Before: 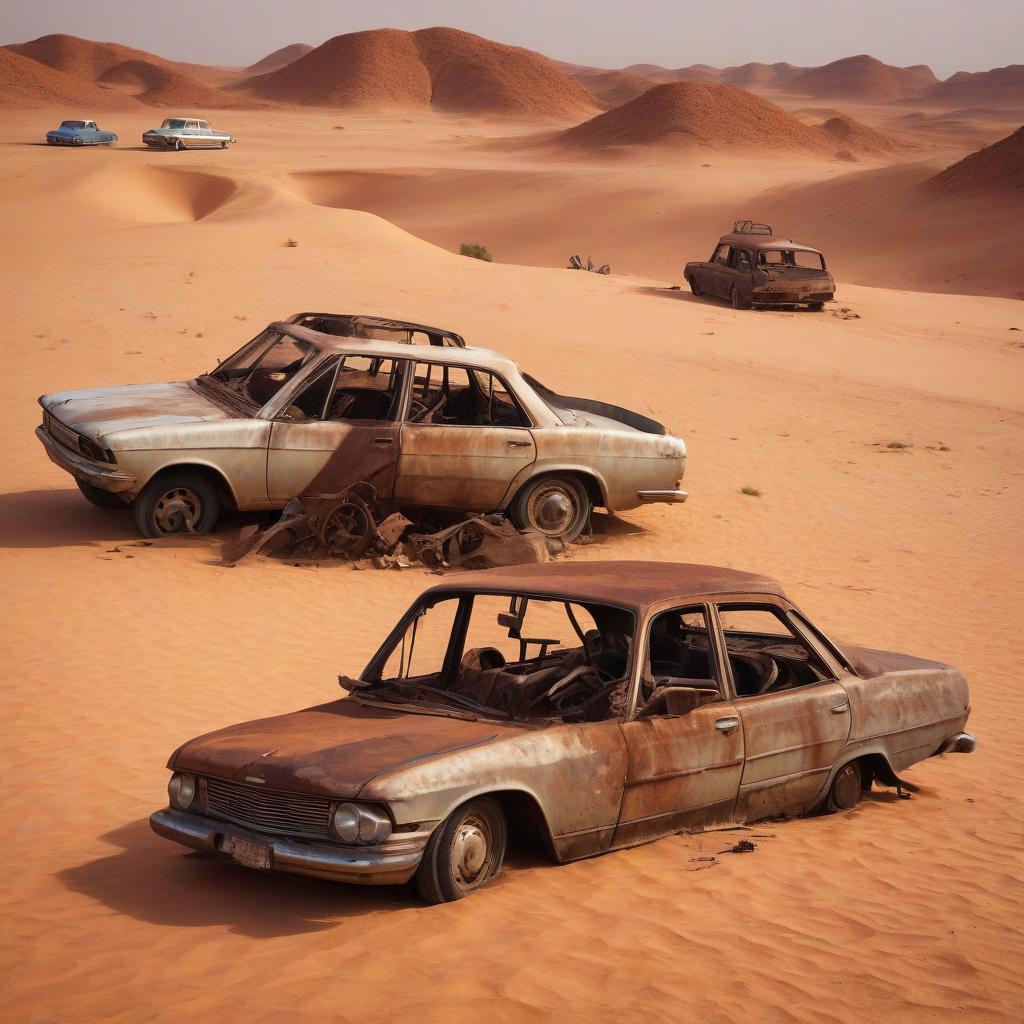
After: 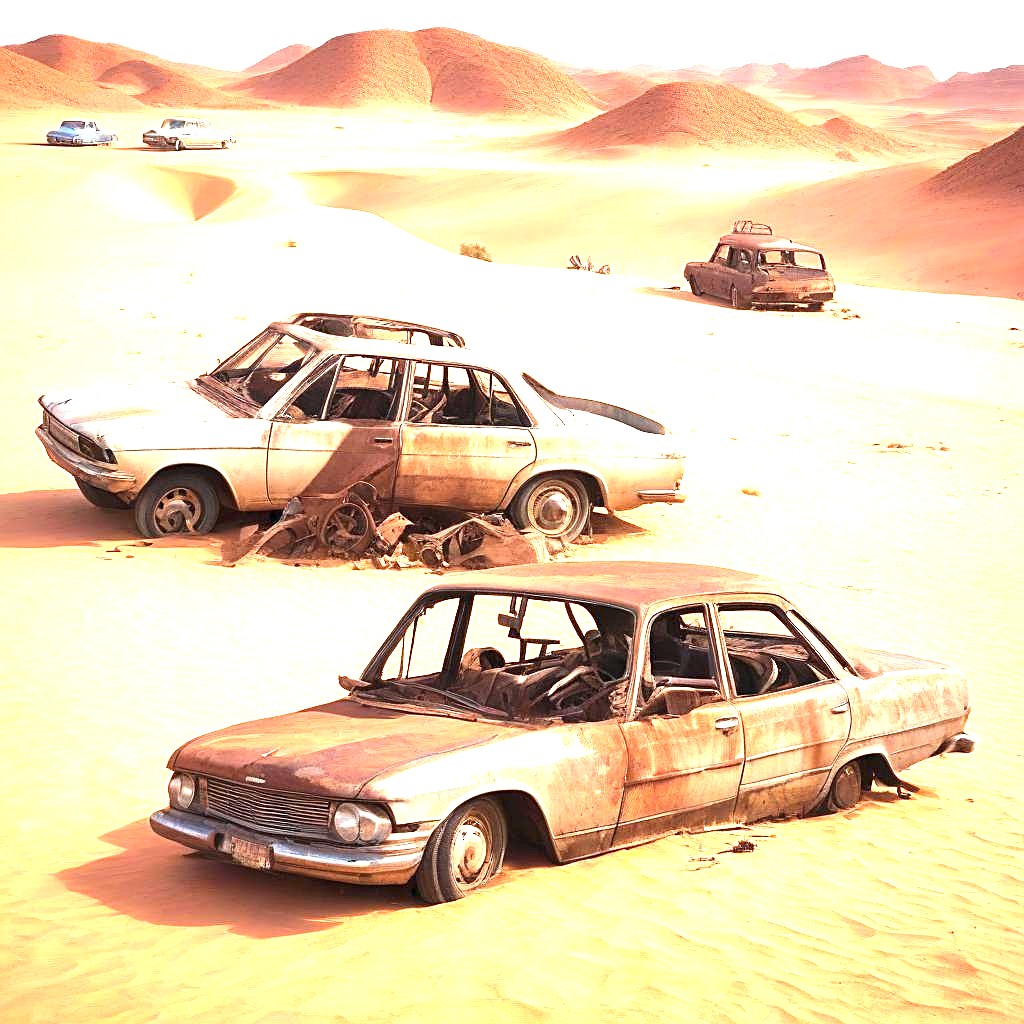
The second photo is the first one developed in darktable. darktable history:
tone equalizer: -8 EV -0.447 EV, -7 EV -0.364 EV, -6 EV -0.329 EV, -5 EV -0.195 EV, -3 EV 0.23 EV, -2 EV 0.36 EV, -1 EV 0.404 EV, +0 EV 0.435 EV, smoothing diameter 24.79%, edges refinement/feathering 14.39, preserve details guided filter
exposure: exposure 1.995 EV, compensate exposure bias true, compensate highlight preservation false
sharpen: on, module defaults
